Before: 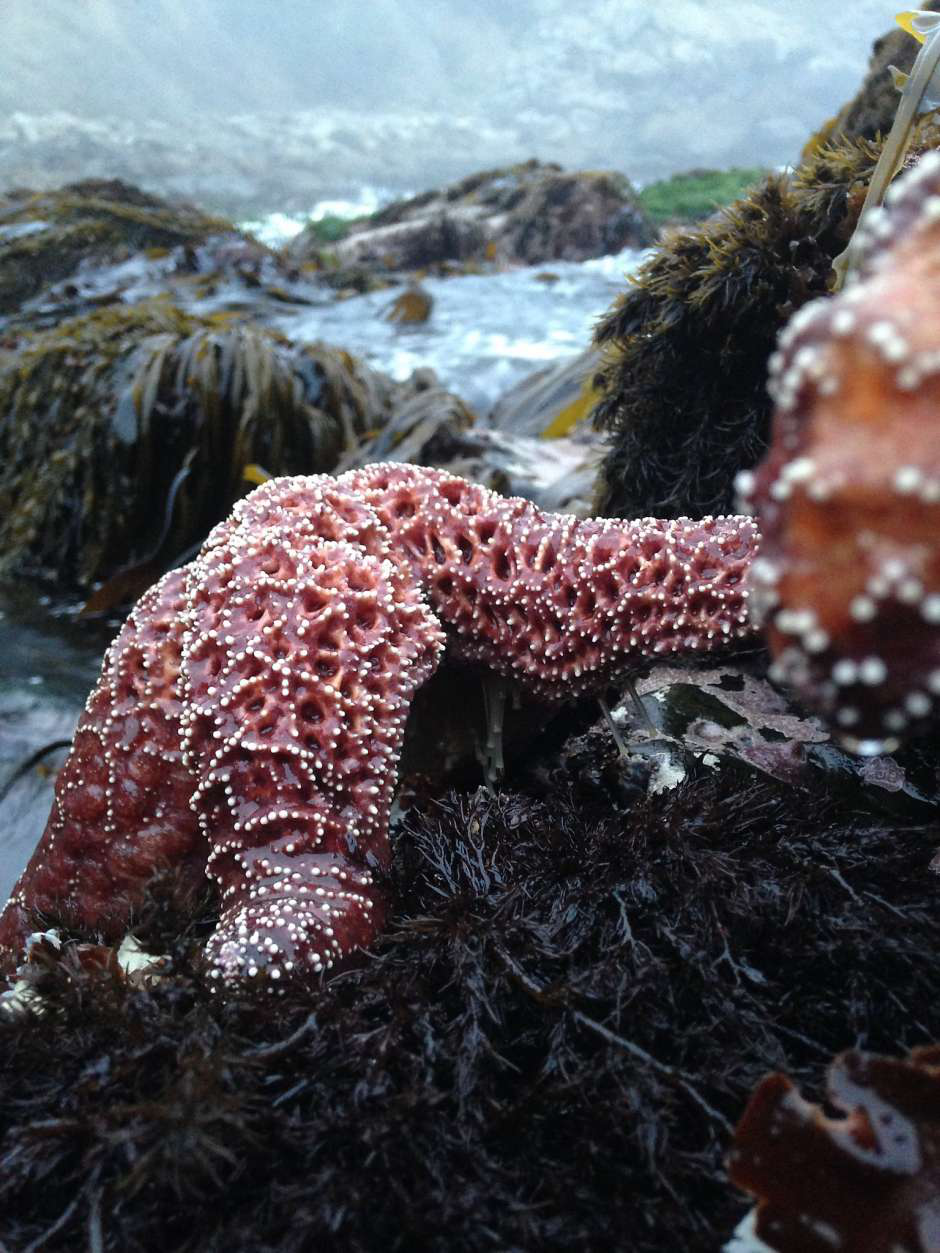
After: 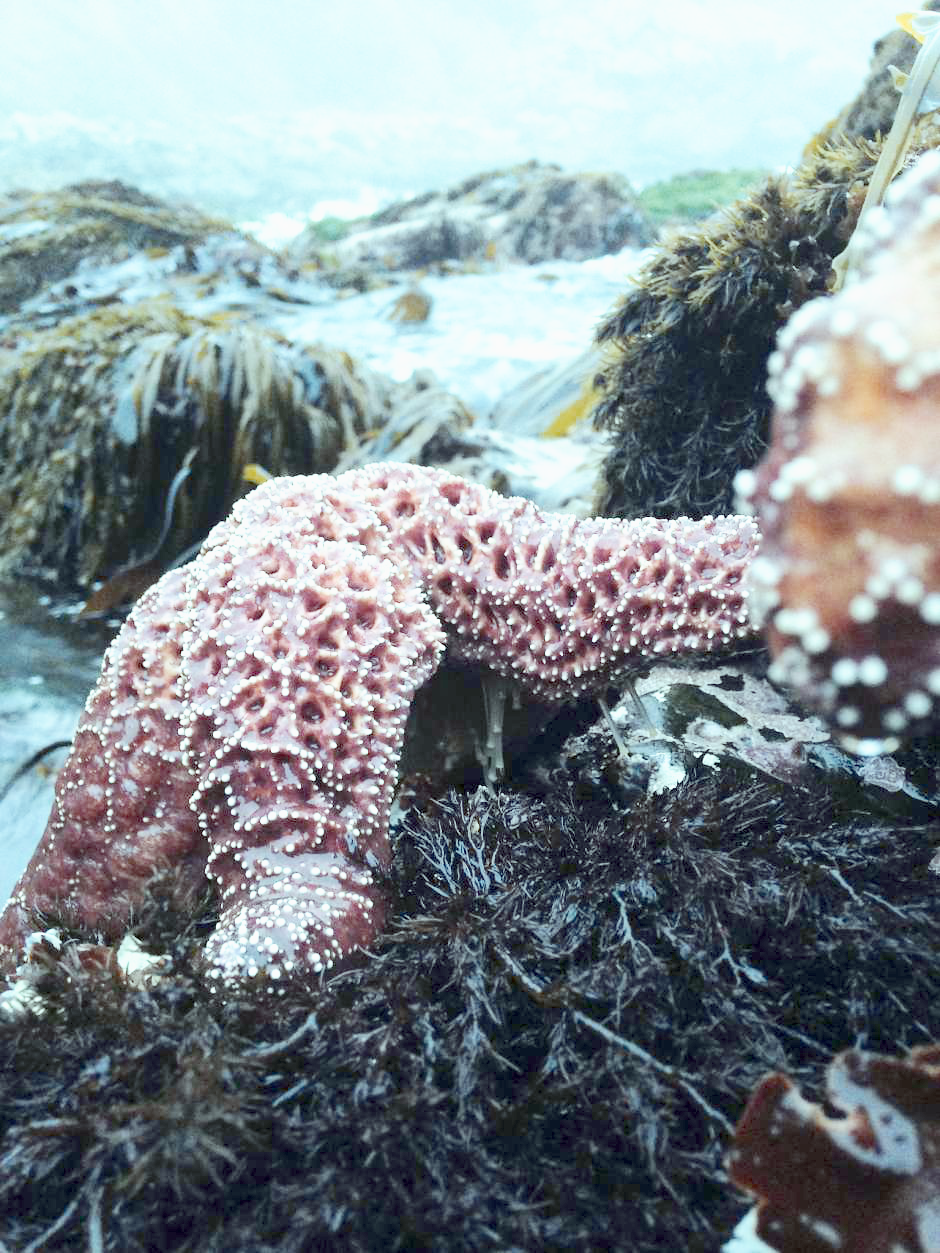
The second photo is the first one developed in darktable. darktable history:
tone curve: curves: ch0 [(0, 0) (0.003, 0) (0.011, 0.001) (0.025, 0.002) (0.044, 0.004) (0.069, 0.006) (0.1, 0.009) (0.136, 0.03) (0.177, 0.076) (0.224, 0.13) (0.277, 0.202) (0.335, 0.28) (0.399, 0.367) (0.468, 0.46) (0.543, 0.562) (0.623, 0.67) (0.709, 0.787) (0.801, 0.889) (0.898, 0.972) (1, 1)], preserve colors none
color look up table: target L [88.65, 79.4, 65.04, 58.12, 45.58, 32.59, 198.18, 92.94, 90.12, 75.64, 72.51, 80.52, 67.4, 66.01, 66.28, 58.12, 51.26, 53.69, 49.95, 39.04, 30.03, 85.98, 81.12, 81.06, 74.93, 67.08, 55.15, 52.84, 52.5, 51.82, 45.19, 34.95, 26.14, 23.81, 25.52, 20.77, 17.7, 13.77, 11.66, 10.51, 81.61, 81.69, 81.15, 81.42, 81.27, 69.33, 62.3, 50.03, 45.21], target a [-11.62, -8.873, -20.49, -40.24, -34.73, -11.75, 0, -0.001, -11.29, 4.475, 2.396, -5.128, 25.56, 15.74, 8.823, 27.37, 38.8, 35.2, 35.62, 34.89, 9.14, -10.42, -5.559, -9.073, -7.2, -6.085, 1.574, 32.03, 18.17, -4.378, -2.64, 10.43, -0.665, 11.87, 16.57, -1.342, -0.186, 1.235, 1.774, 4.281, -10.97, -15.77, -13.86, -11.03, -12.45, -29.56, -23.17, -15.36, -7.187], target b [-1.857, -2.492, 50.02, 25.23, 26.72, 15.02, 0.001, 0.005, -1.91, 66.68, 63.77, -1.957, 53.36, 57.57, 9.622, 48.47, 23.01, -5.82, 14.35, 21.35, 9.214, -3.001, -2.945, -2.699, -1.631, -1.703, -25.48, -15.57, -30.71, -49.87, -2.05, -49.76, -4.23, -16.32, -46.53, -1.595, -5.595, -6.378, -5.808, -6.817, -2.693, -7.106, -4.705, -5.065, -8.953, -4.275, -30.72, -29.97, -25.41], num patches 49
